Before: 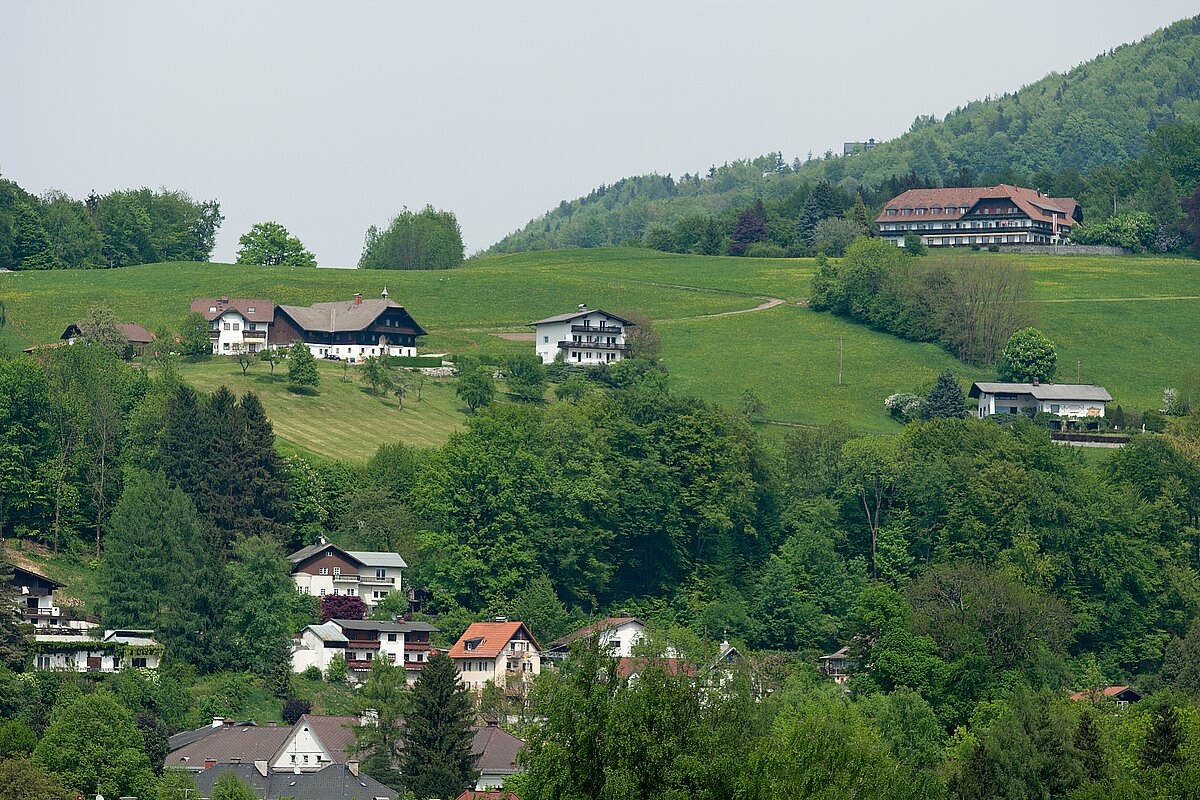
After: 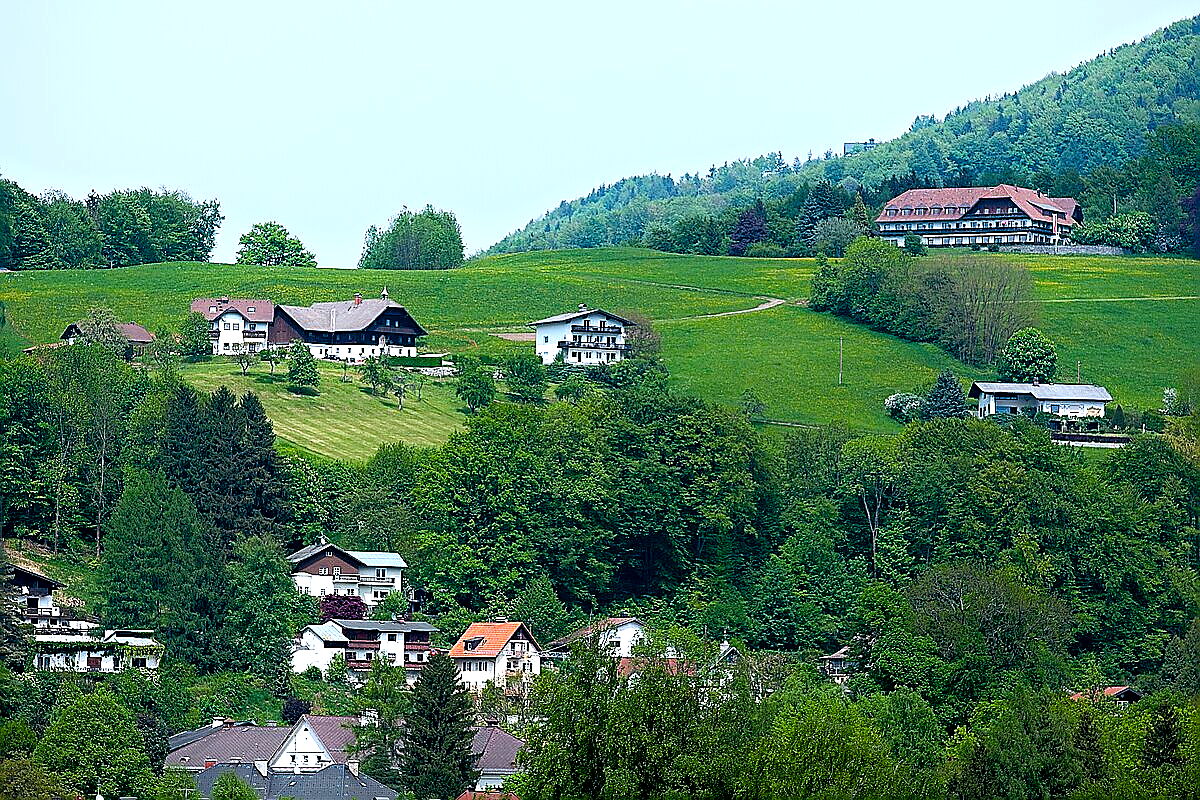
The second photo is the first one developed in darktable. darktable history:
tone equalizer: -8 EV 0 EV, -7 EV -0.001 EV, -6 EV 0.002 EV, -5 EV -0.067 EV, -4 EV -0.122 EV, -3 EV -0.176 EV, -2 EV 0.222 EV, -1 EV 0.702 EV, +0 EV 0.506 EV
exposure: black level correction 0.009, exposure 0.016 EV, compensate highlight preservation false
color calibration: gray › normalize channels true, illuminant as shot in camera, x 0.37, y 0.382, temperature 4314 K, gamut compression 0.026
sharpen: radius 1.385, amount 1.243, threshold 0.693
color balance rgb: linear chroma grading › global chroma 15.078%, perceptual saturation grading › global saturation 30.965%
